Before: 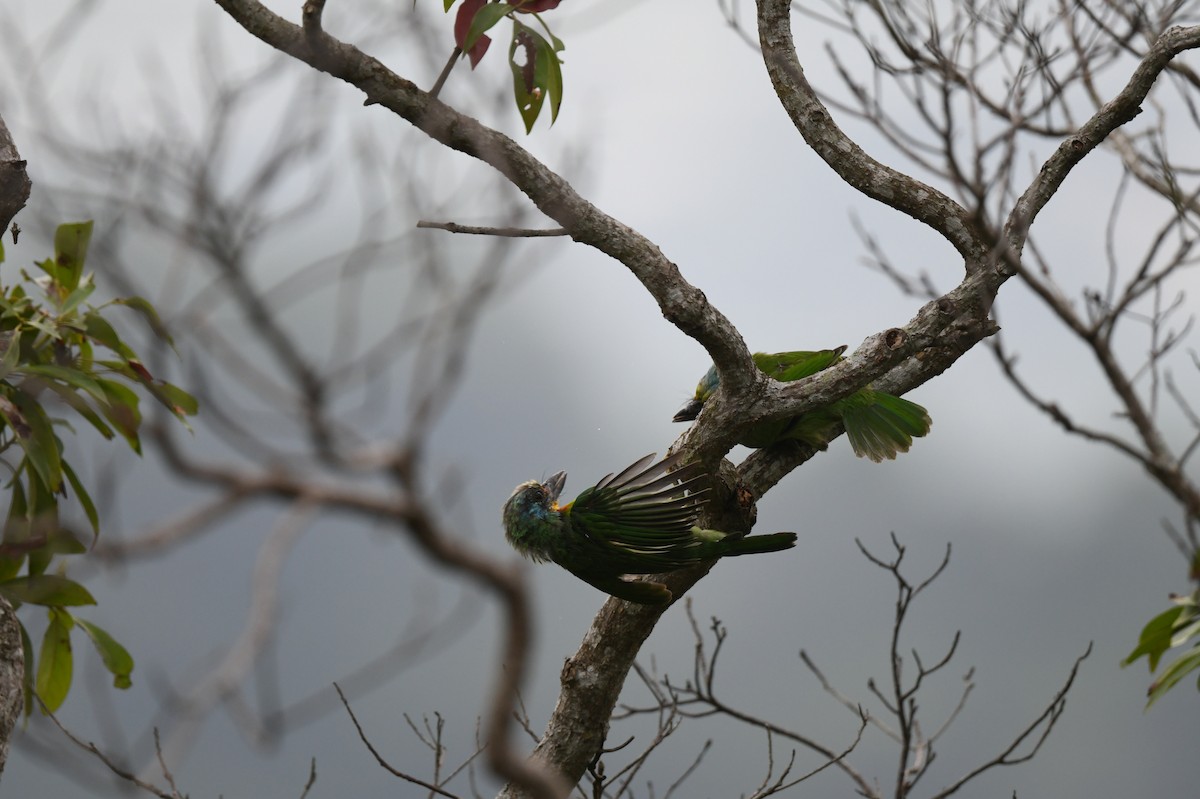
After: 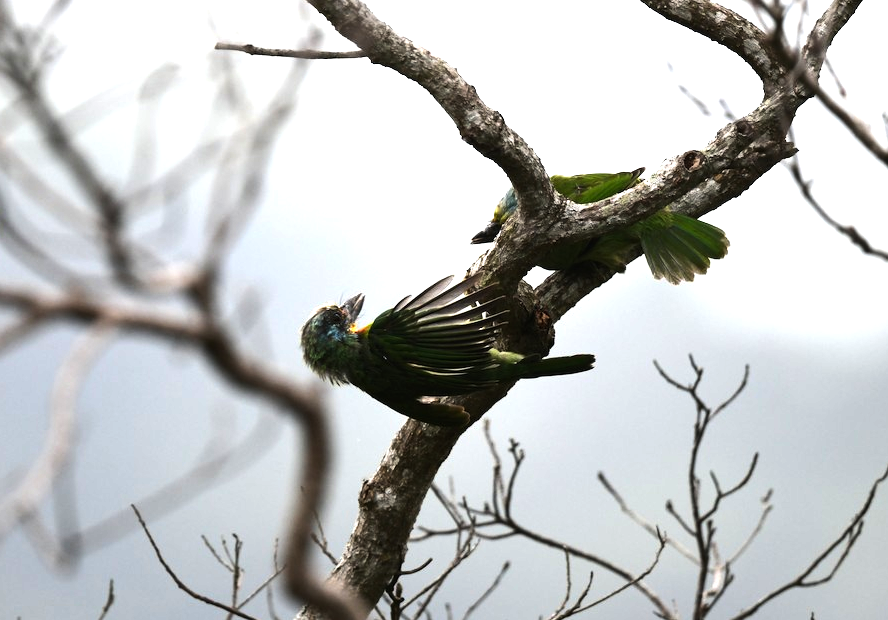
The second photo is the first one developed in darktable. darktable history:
crop: left 16.884%, top 22.365%, right 9.104%
tone equalizer: -8 EV -1.07 EV, -7 EV -0.972 EV, -6 EV -0.845 EV, -5 EV -0.567 EV, -3 EV 0.547 EV, -2 EV 0.893 EV, -1 EV 1 EV, +0 EV 1.06 EV, edges refinement/feathering 500, mask exposure compensation -1.57 EV, preserve details no
exposure: exposure 0.745 EV, compensate exposure bias true, compensate highlight preservation false
